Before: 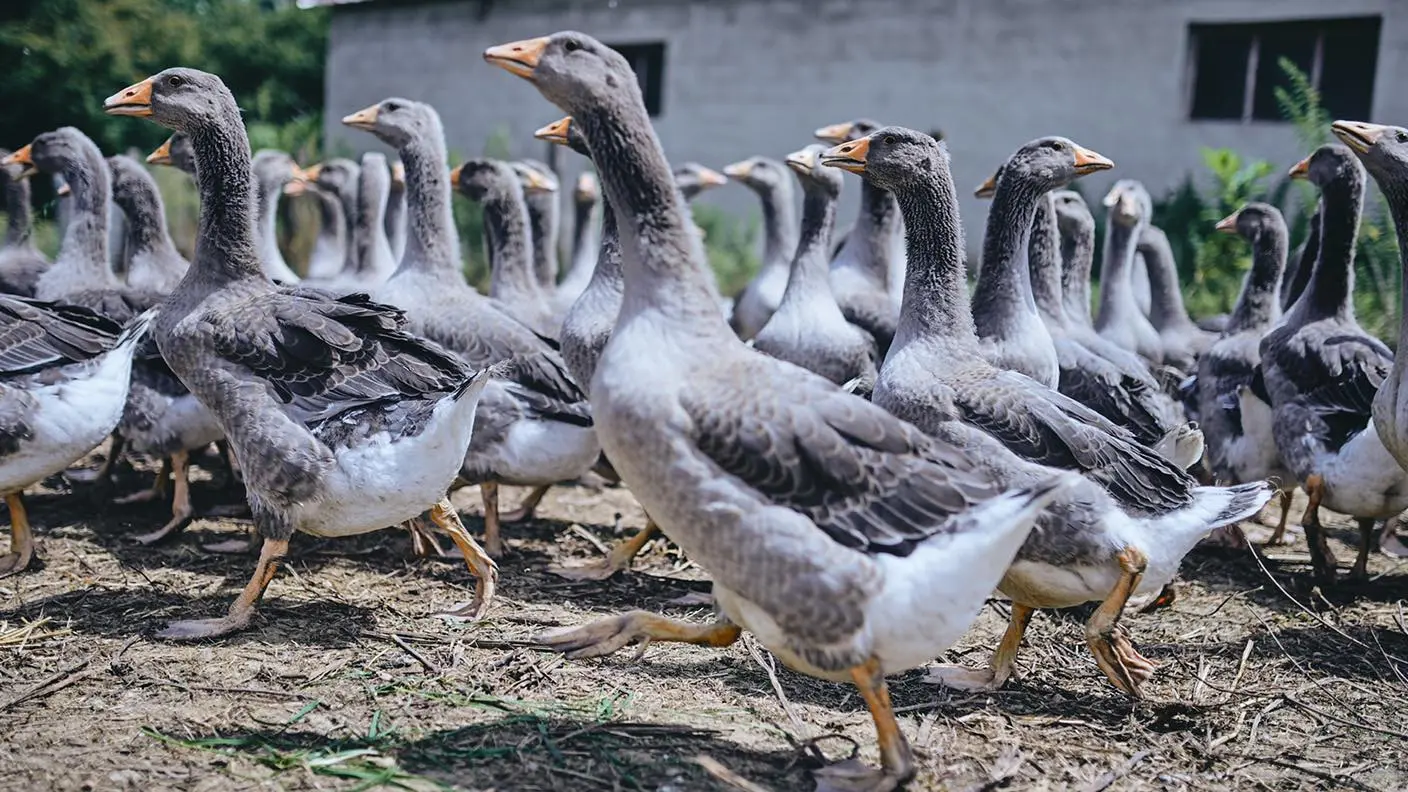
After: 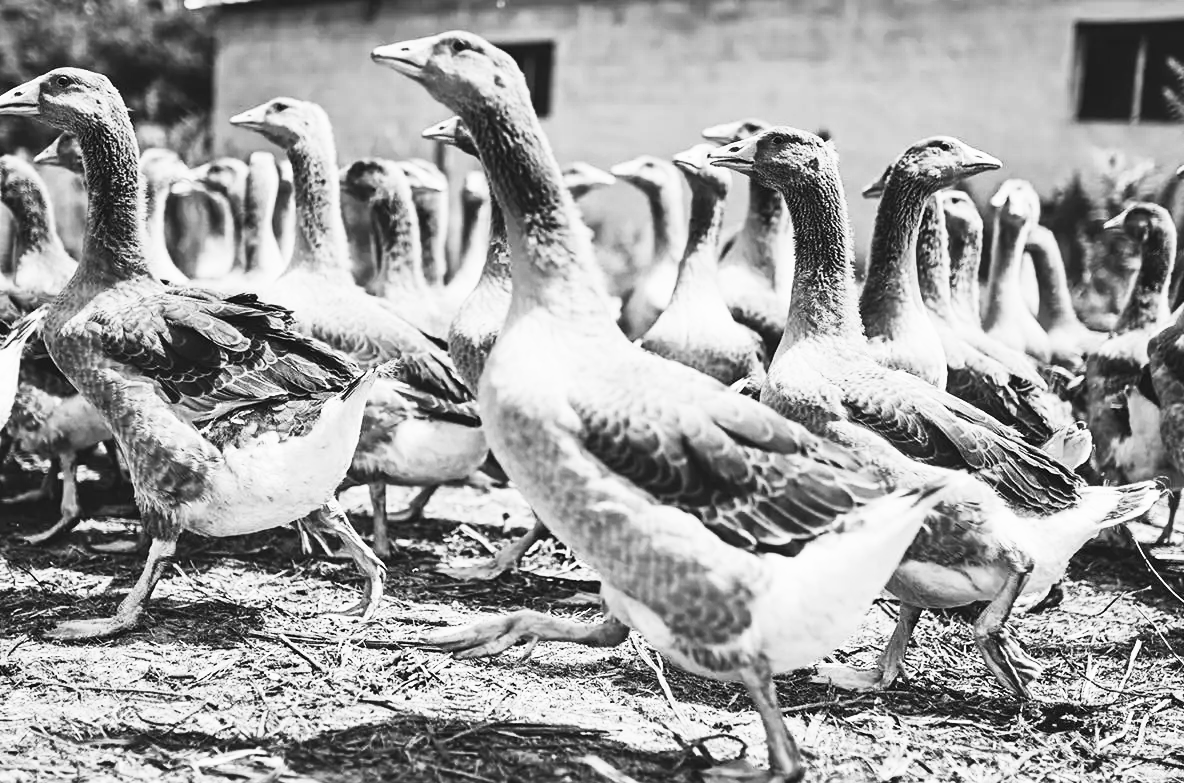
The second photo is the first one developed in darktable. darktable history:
crop: left 8.026%, right 7.374%
contrast brightness saturation: contrast 0.53, brightness 0.47, saturation -1
